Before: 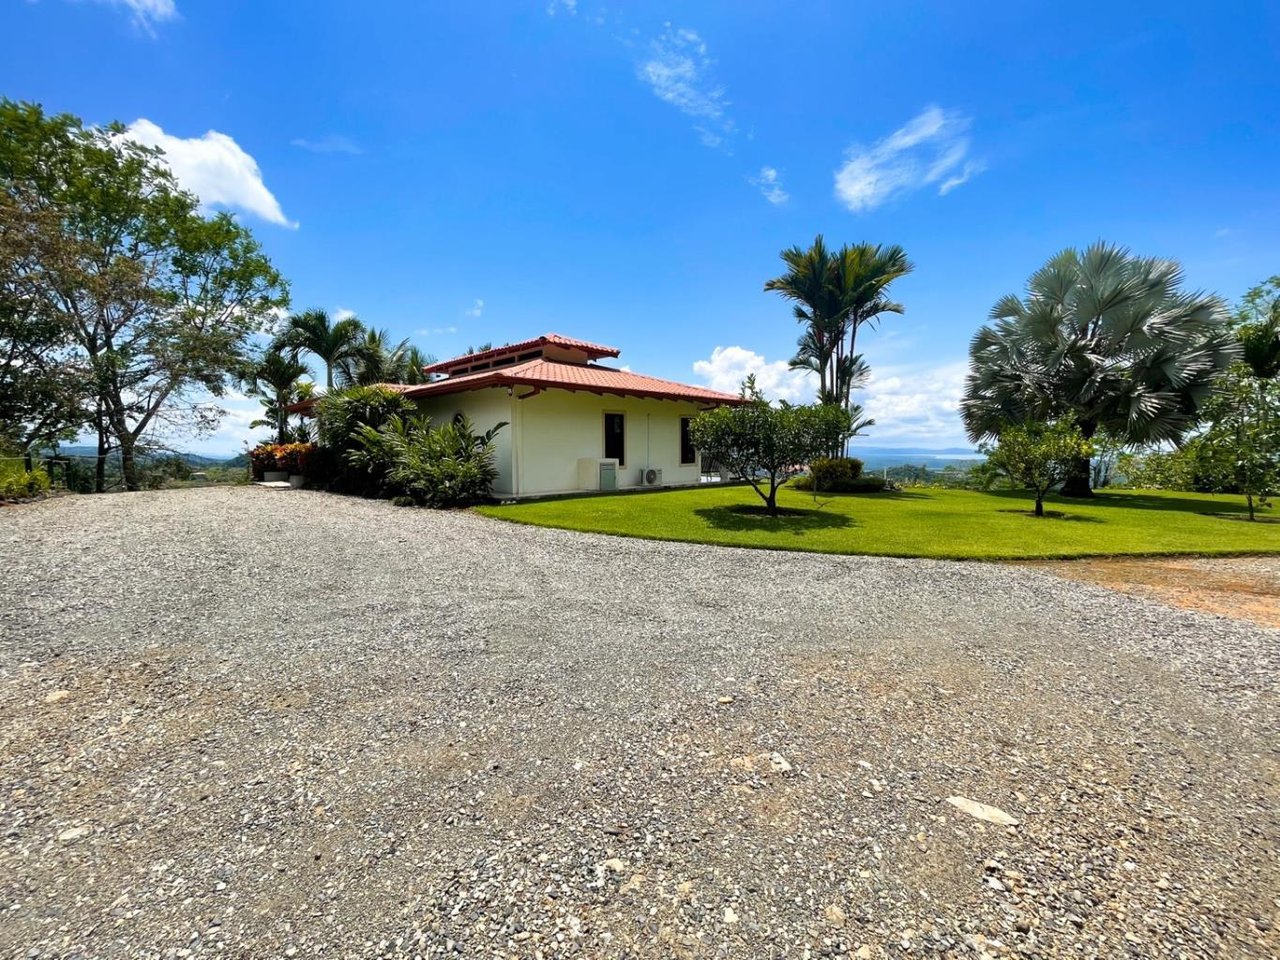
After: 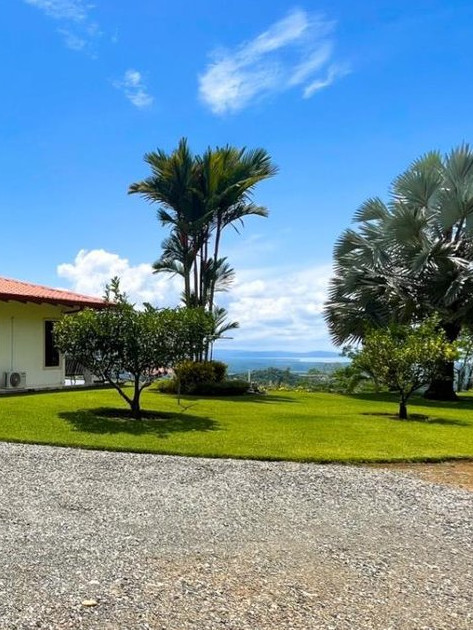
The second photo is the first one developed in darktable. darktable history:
crop and rotate: left 49.728%, top 10.148%, right 13.262%, bottom 24.188%
